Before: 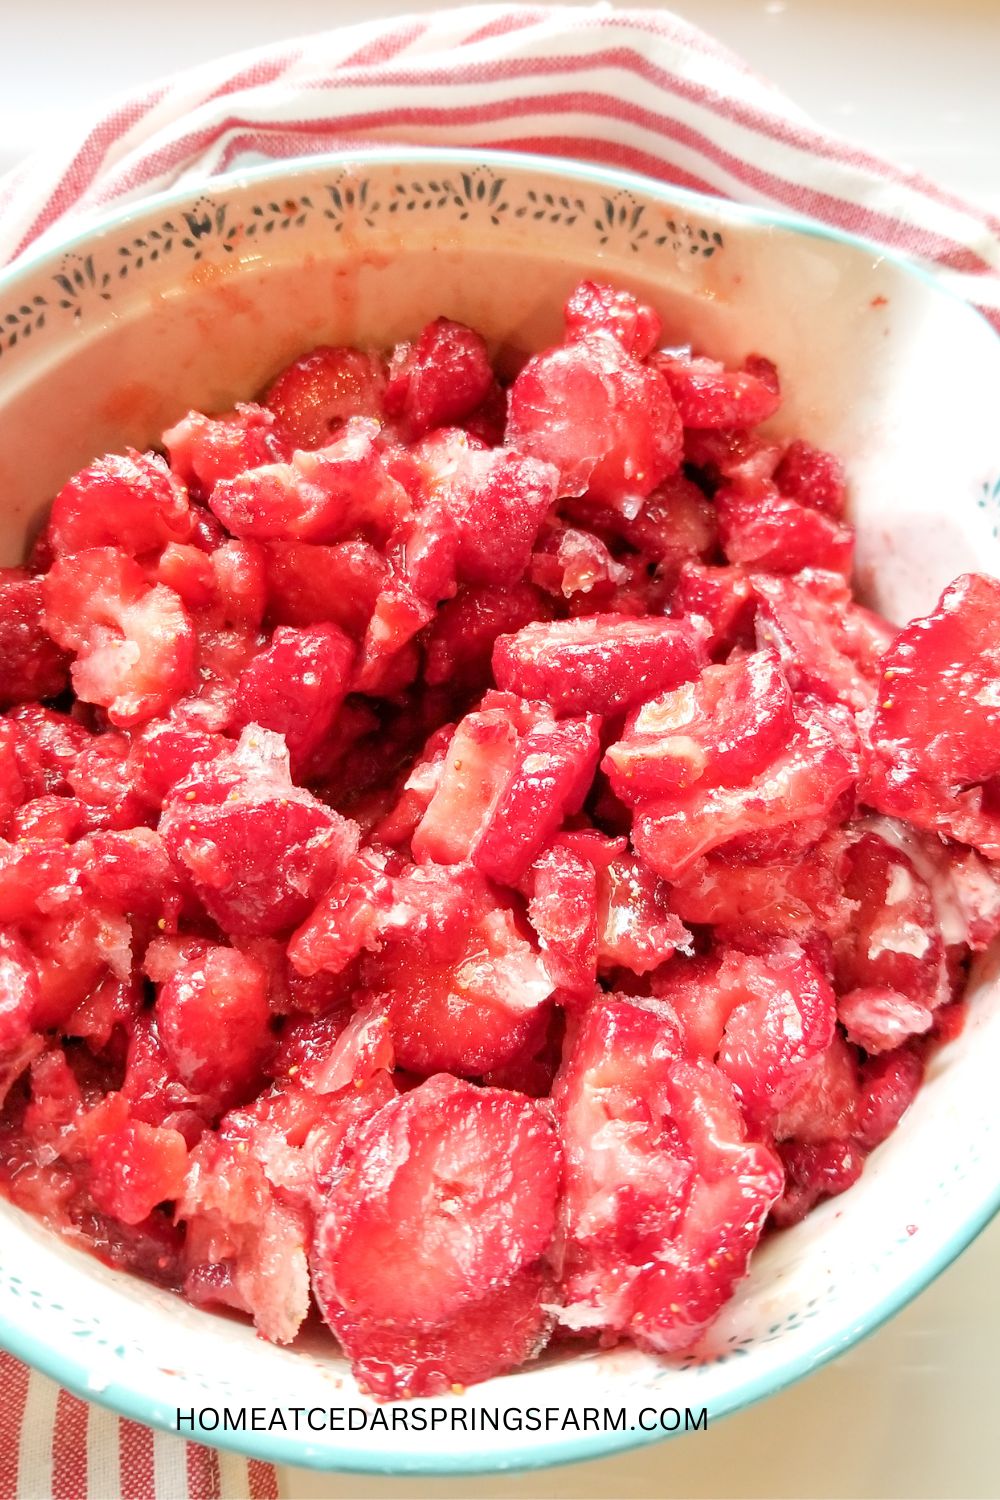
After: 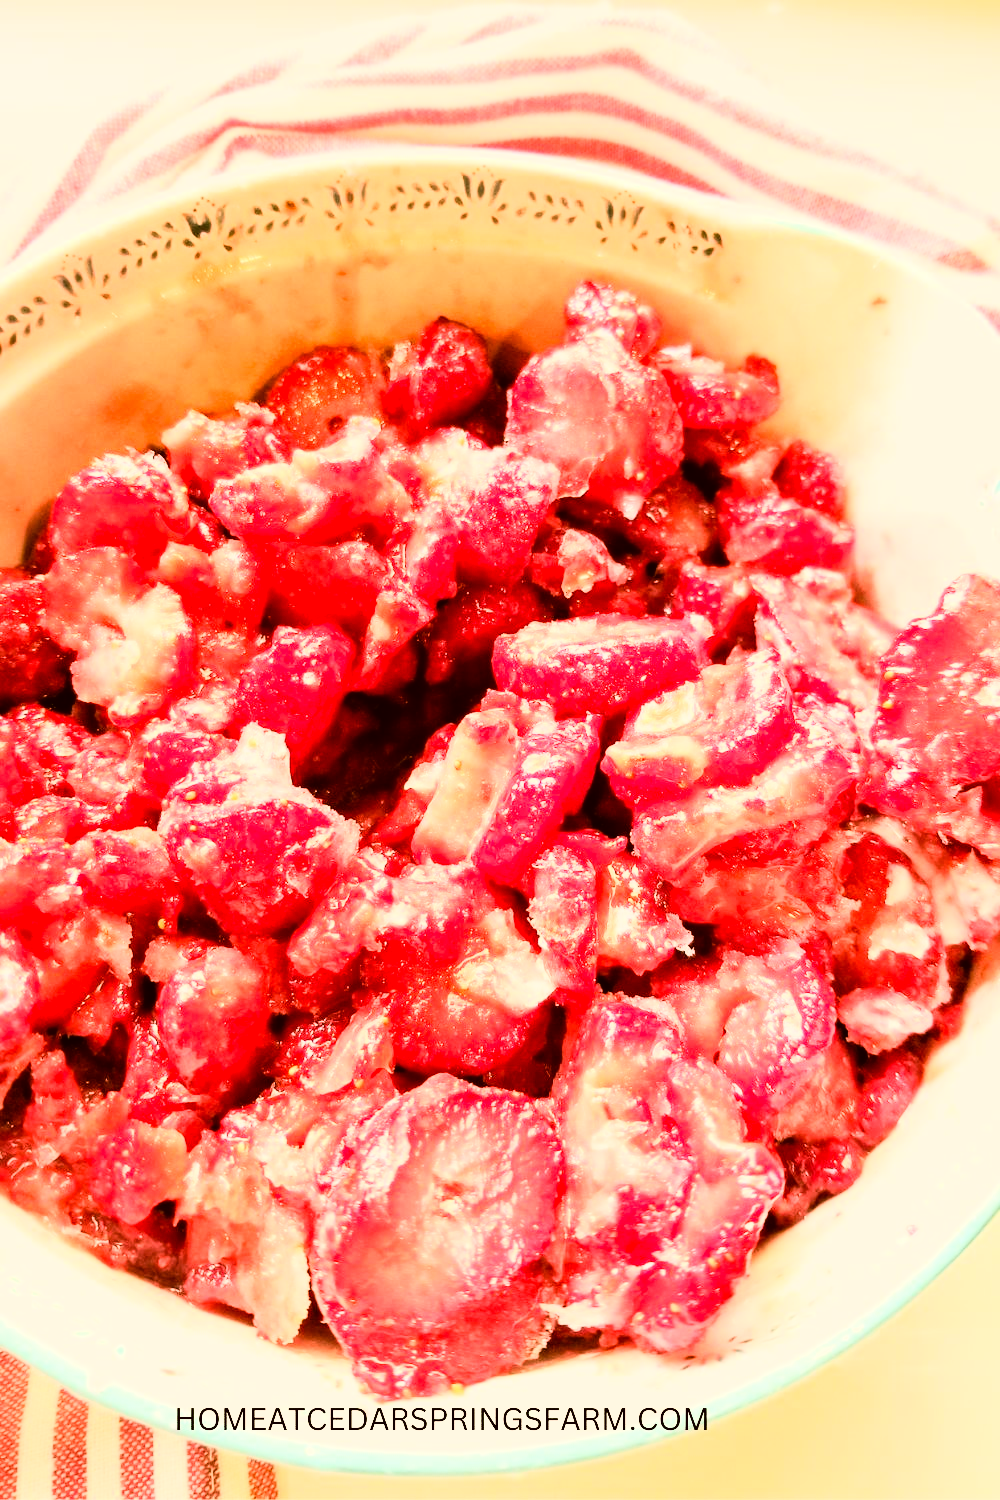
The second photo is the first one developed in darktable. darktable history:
color correction: highlights a* 8.98, highlights b* 15.09, shadows a* -0.49, shadows b* 26.52
rgb curve: curves: ch0 [(0, 0) (0.21, 0.15) (0.24, 0.21) (0.5, 0.75) (0.75, 0.96) (0.89, 0.99) (1, 1)]; ch1 [(0, 0.02) (0.21, 0.13) (0.25, 0.2) (0.5, 0.67) (0.75, 0.9) (0.89, 0.97) (1, 1)]; ch2 [(0, 0.02) (0.21, 0.13) (0.25, 0.2) (0.5, 0.67) (0.75, 0.9) (0.89, 0.97) (1, 1)], compensate middle gray true
